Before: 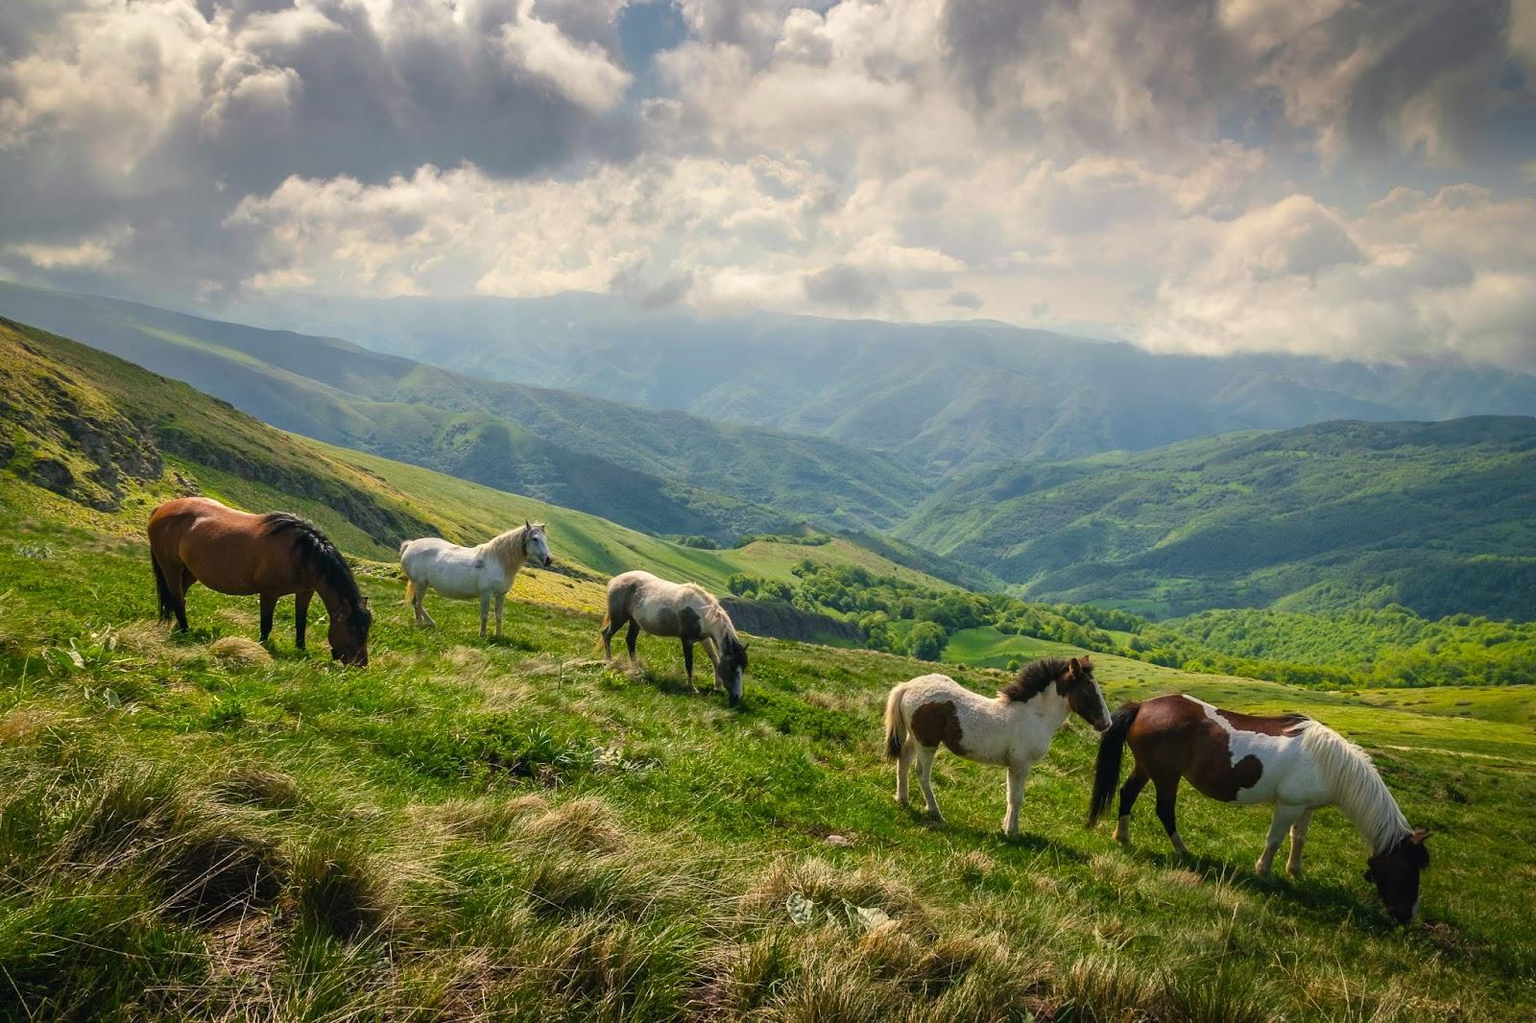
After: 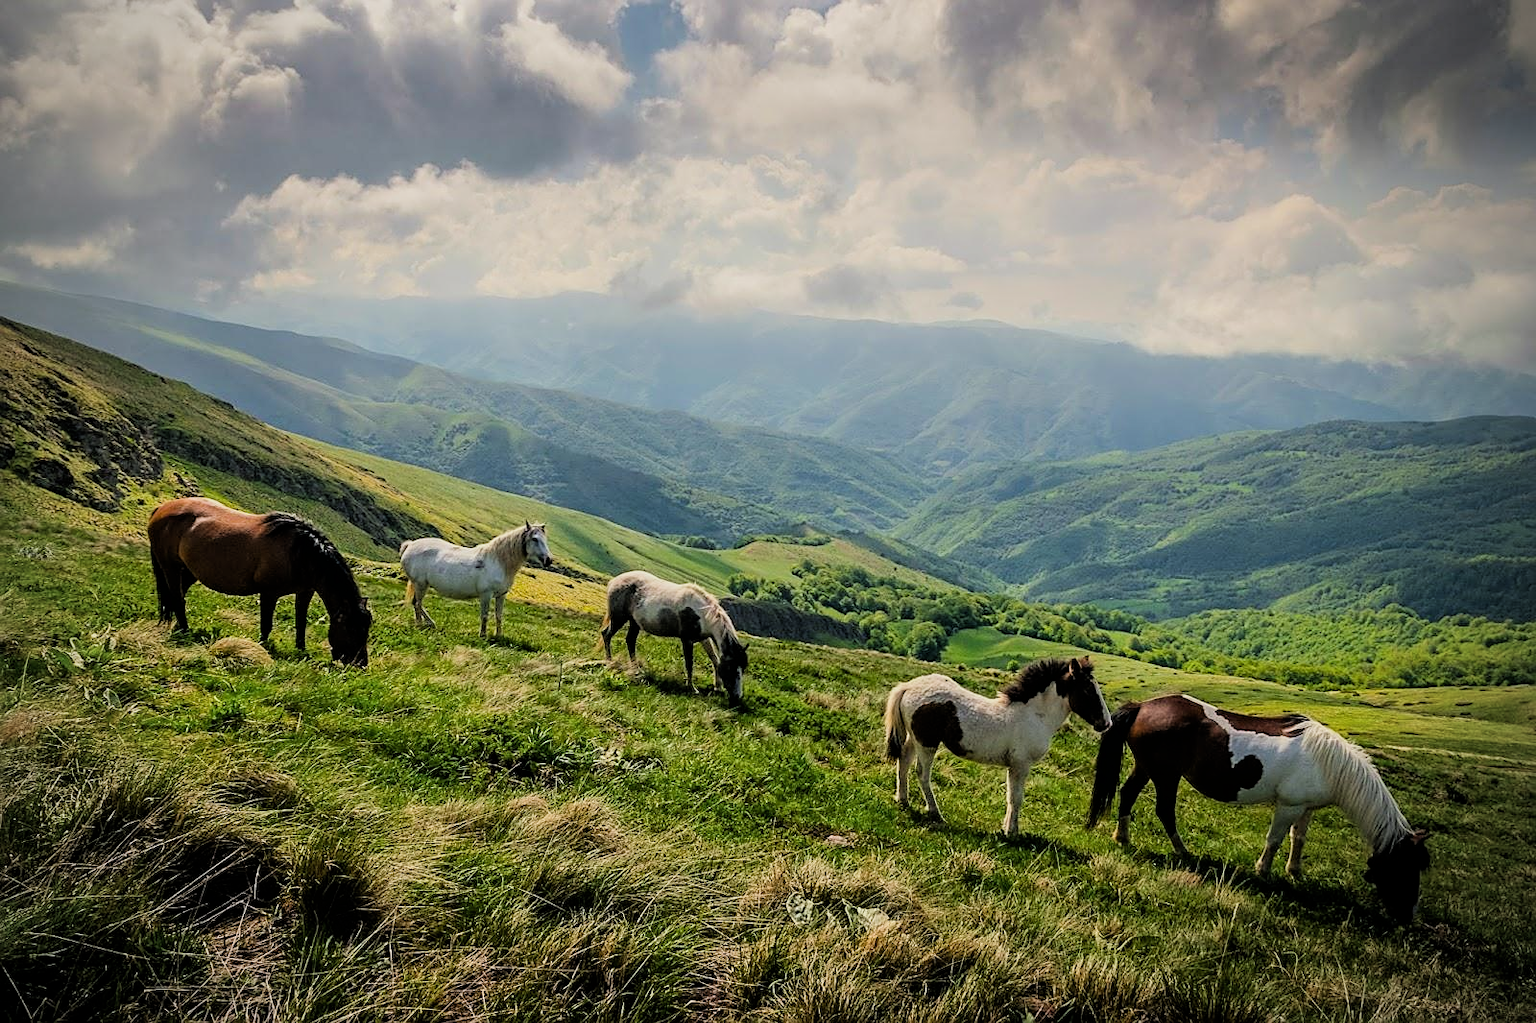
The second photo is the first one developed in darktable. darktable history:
vignetting: on, module defaults
sharpen: on, module defaults
filmic rgb: black relative exposure -5 EV, hardness 2.88, contrast 1.2
